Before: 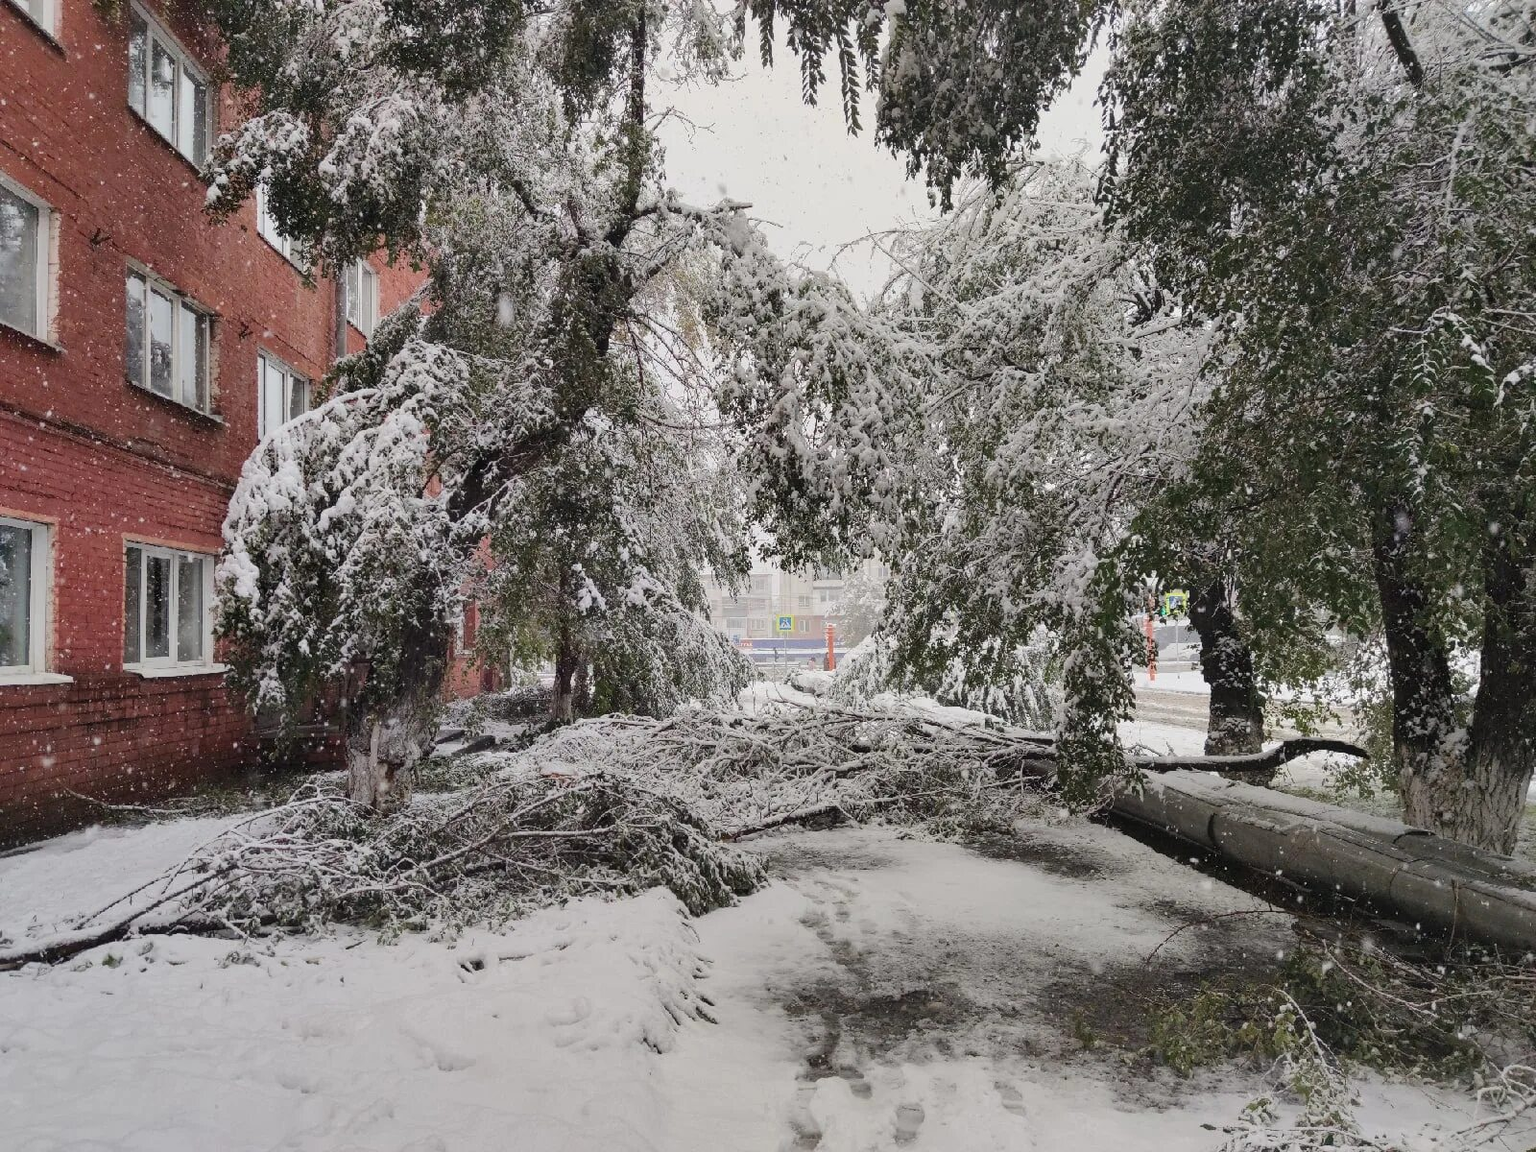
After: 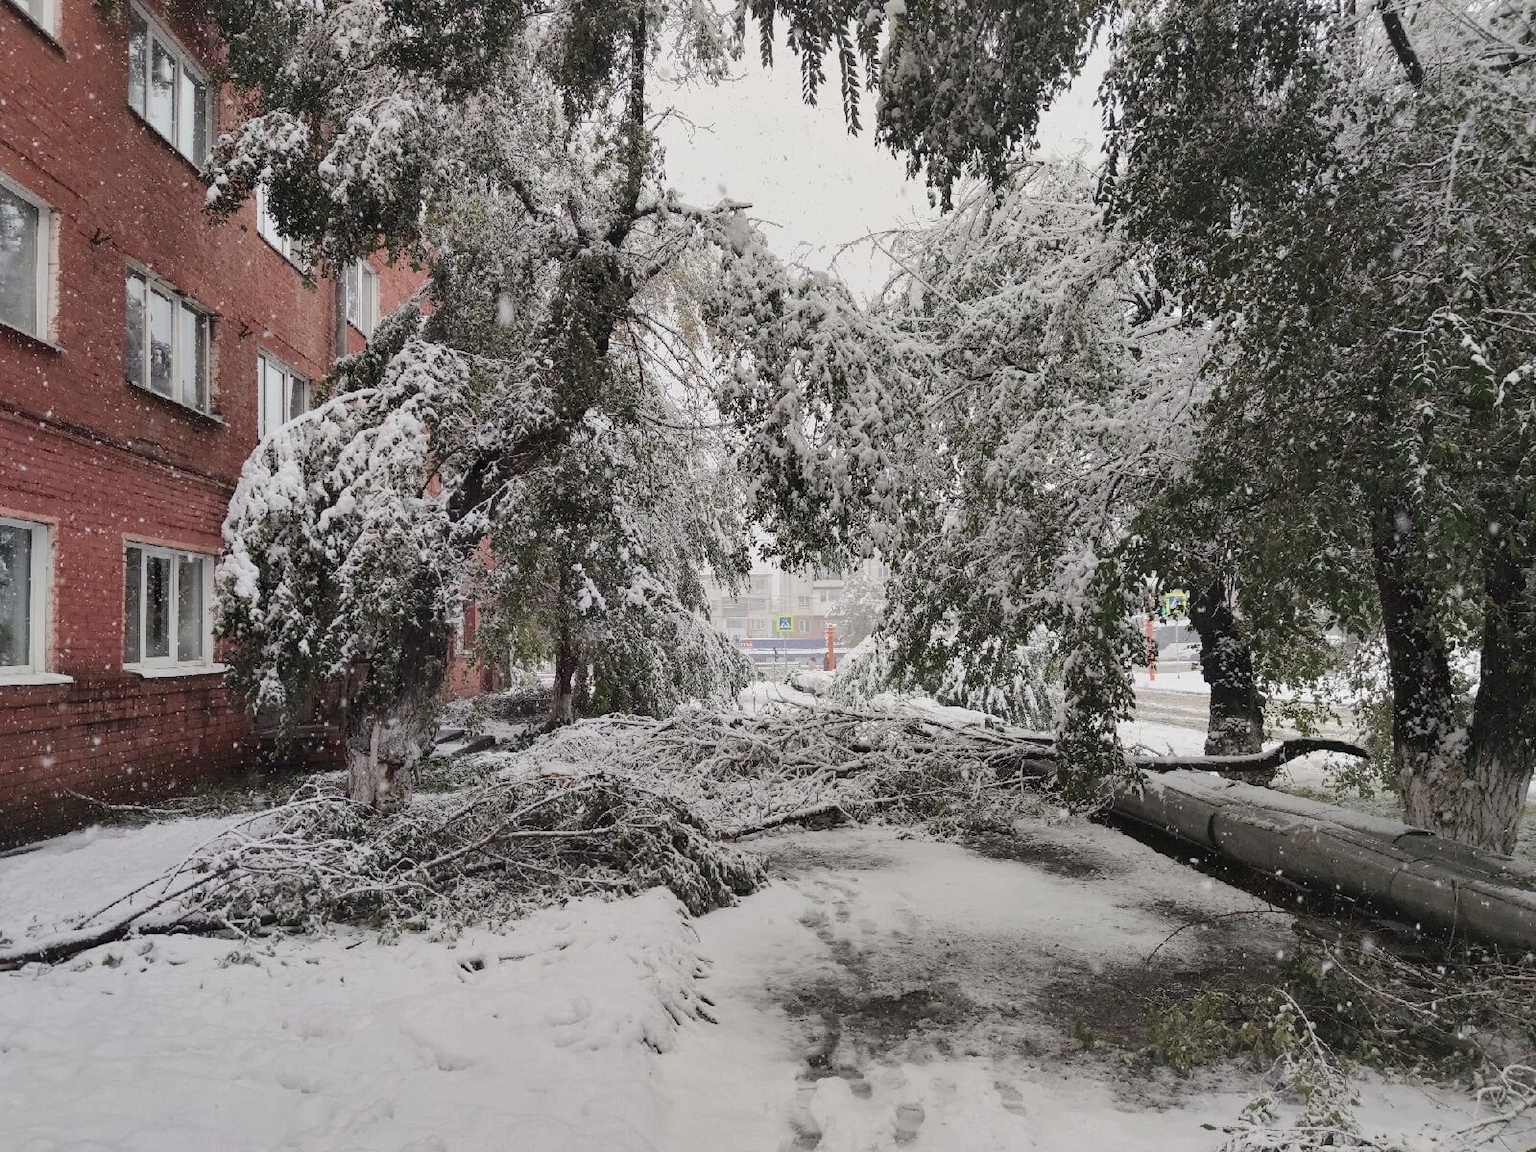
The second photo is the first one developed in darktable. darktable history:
contrast brightness saturation: saturation -0.18
